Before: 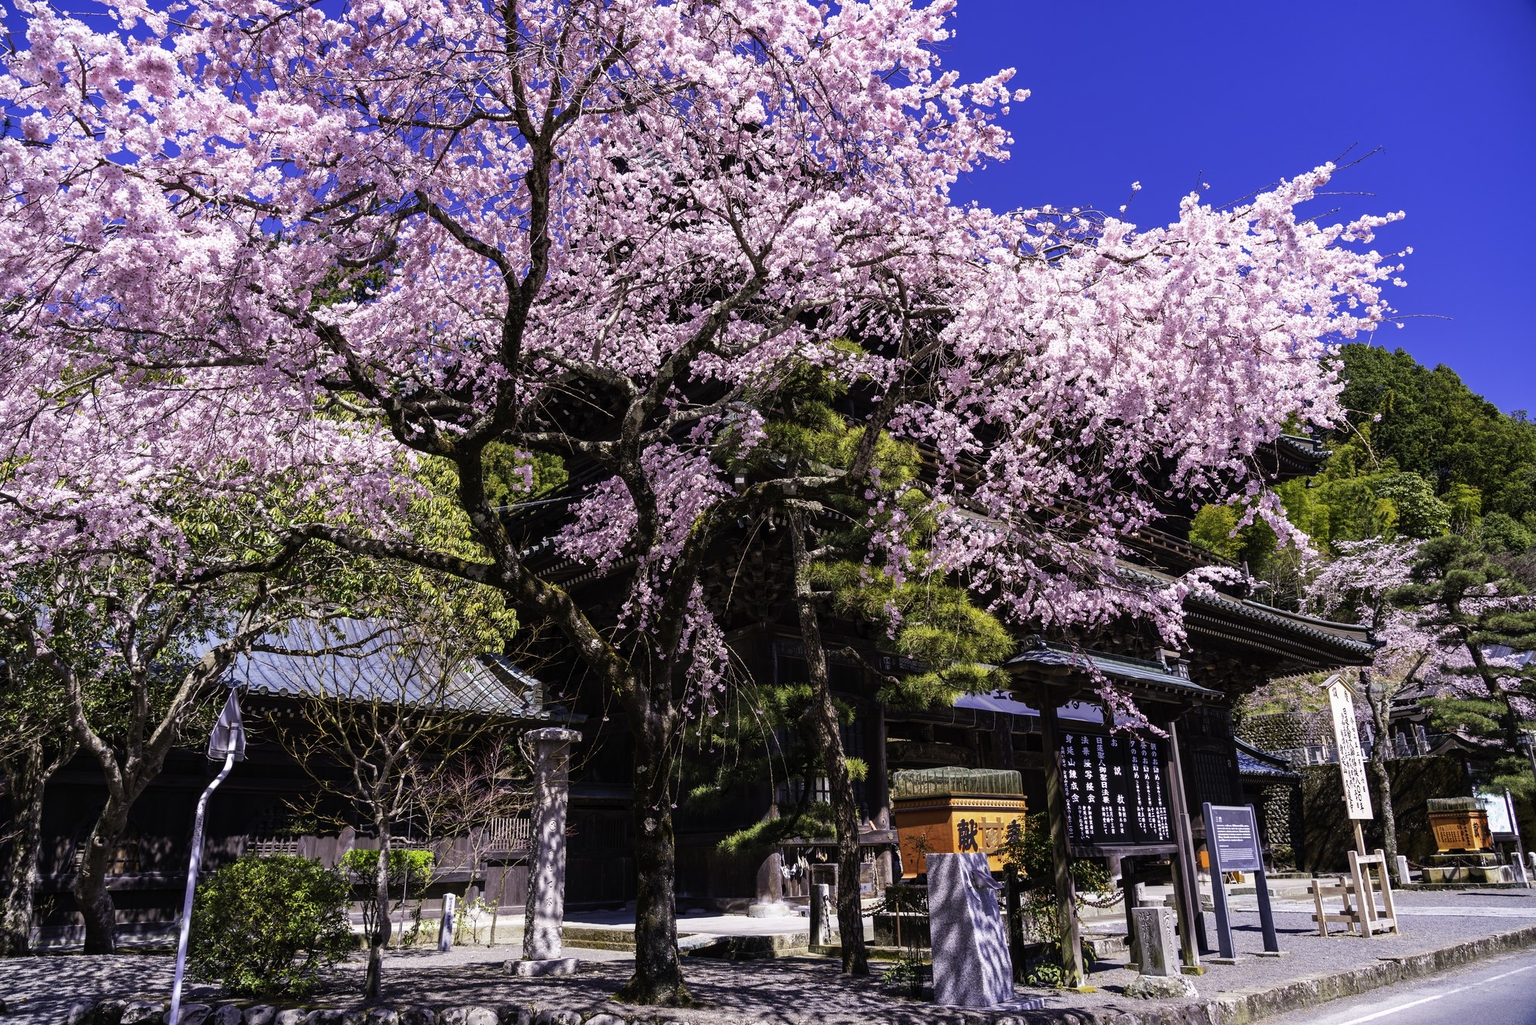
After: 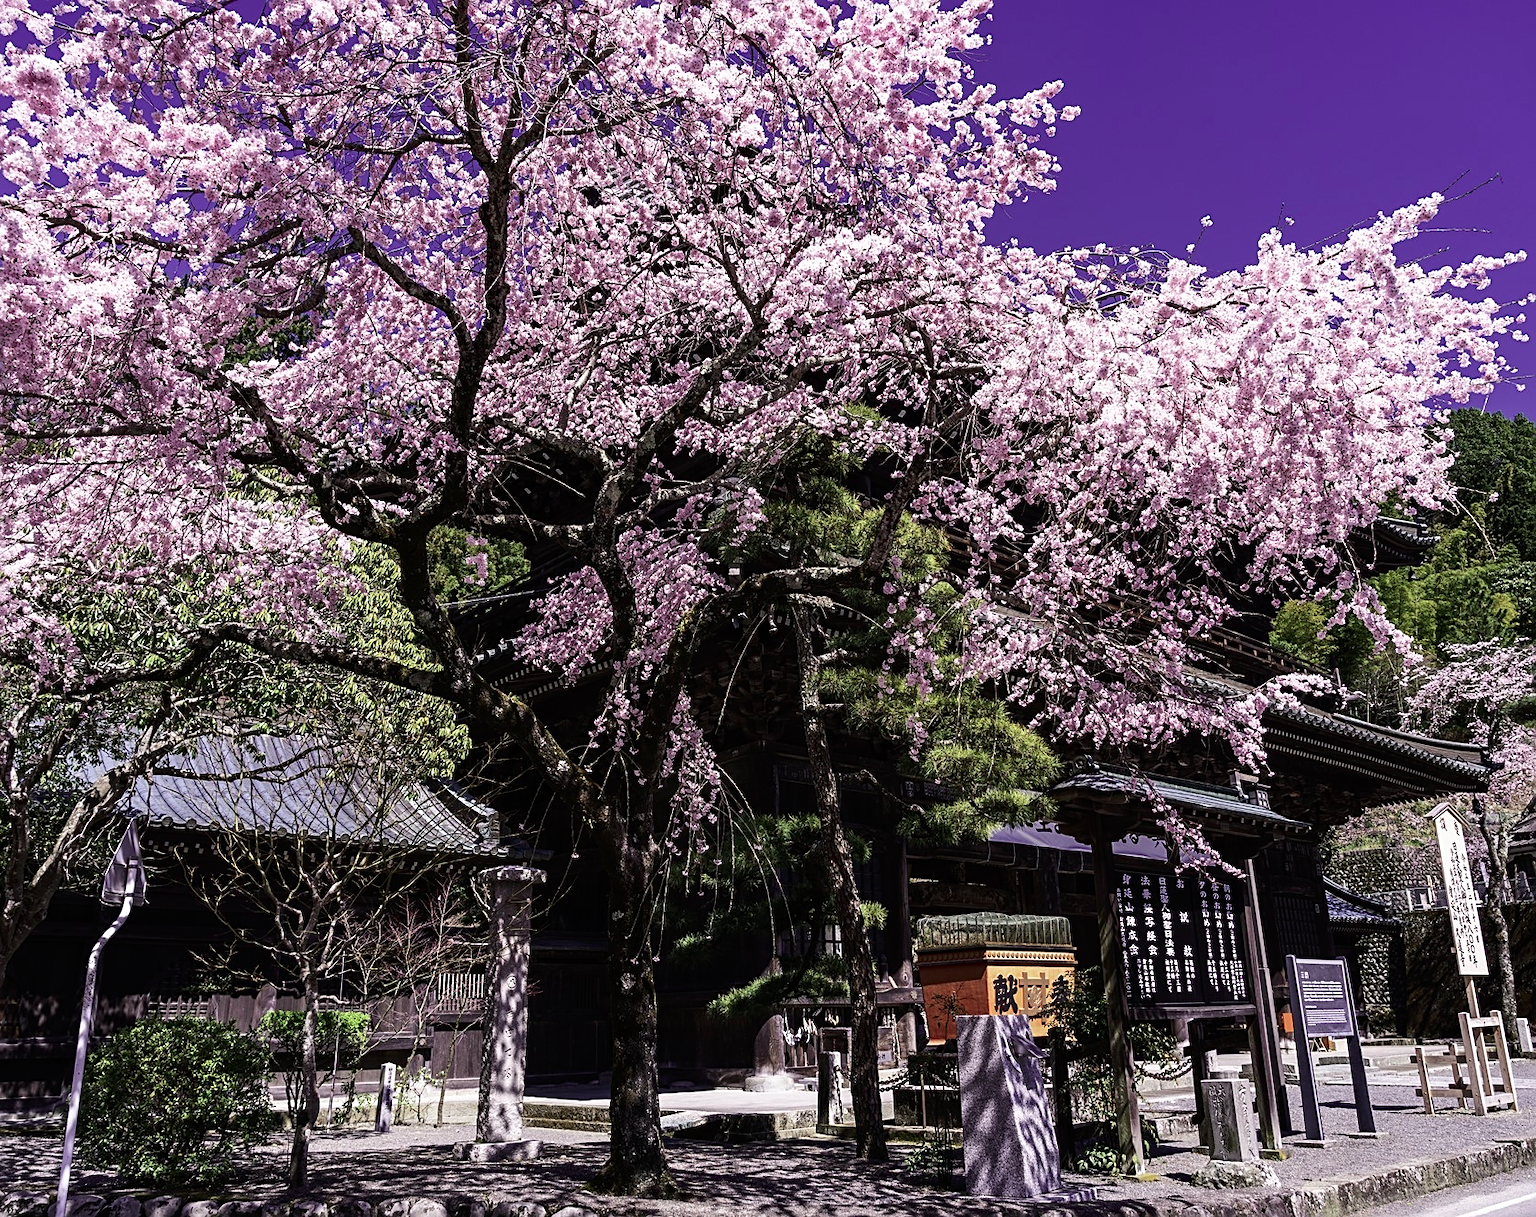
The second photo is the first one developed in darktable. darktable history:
crop: left 8.026%, right 7.374%
contrast brightness saturation: contrast 0.13, brightness -0.05, saturation 0.16
color contrast: blue-yellow contrast 0.62
sharpen: on, module defaults
